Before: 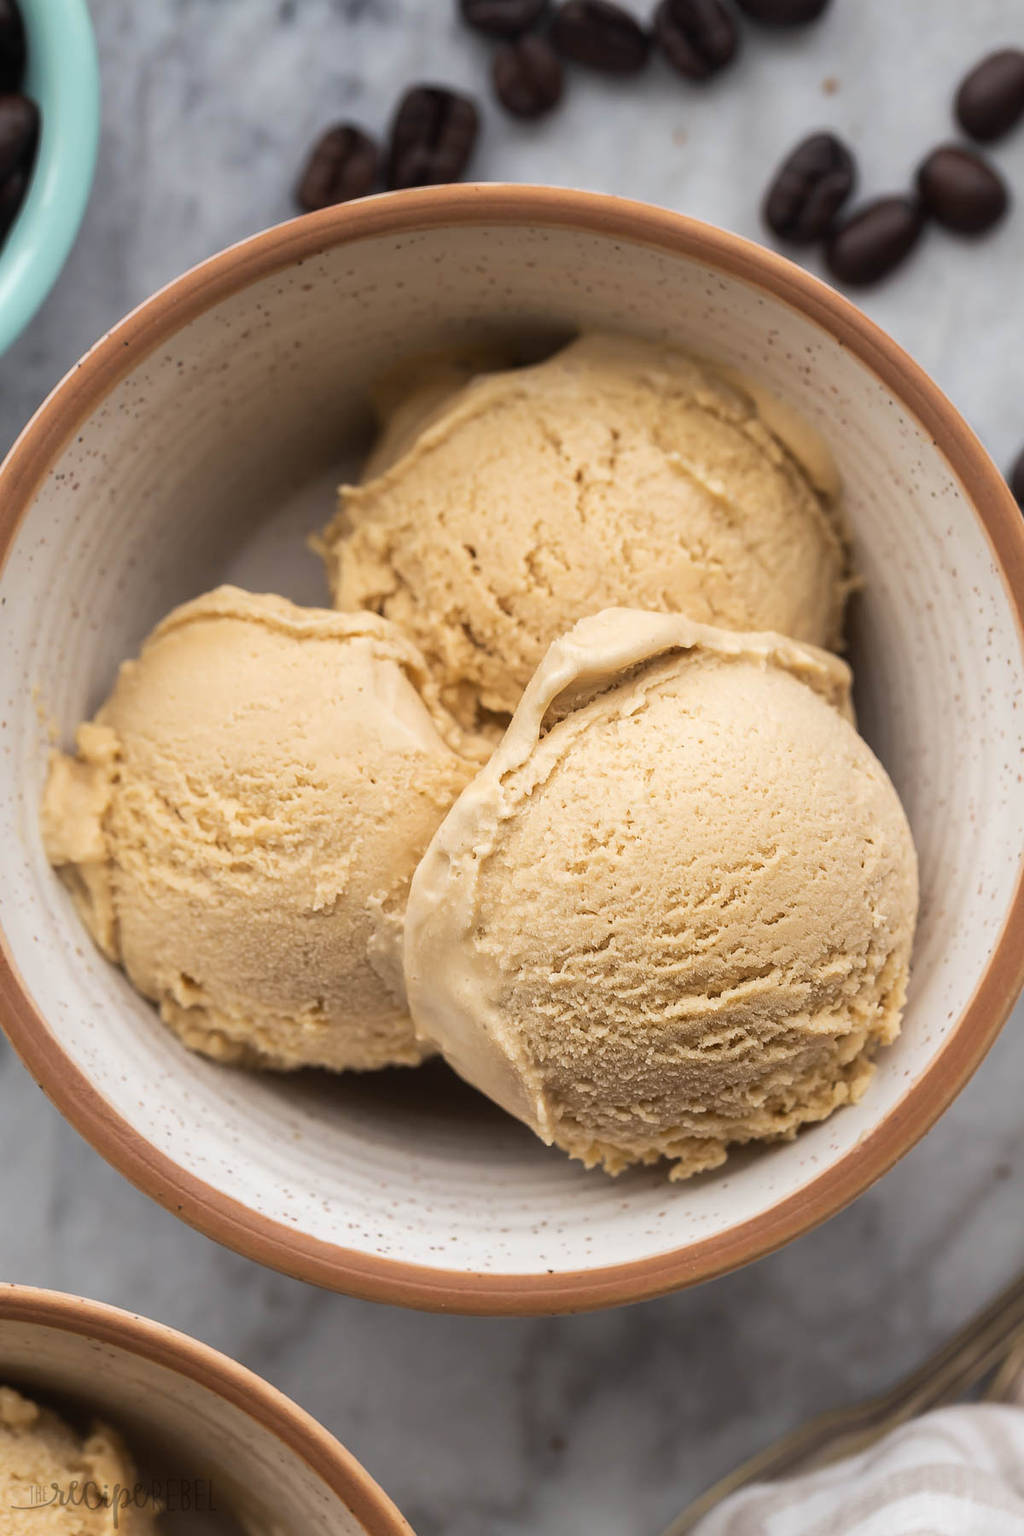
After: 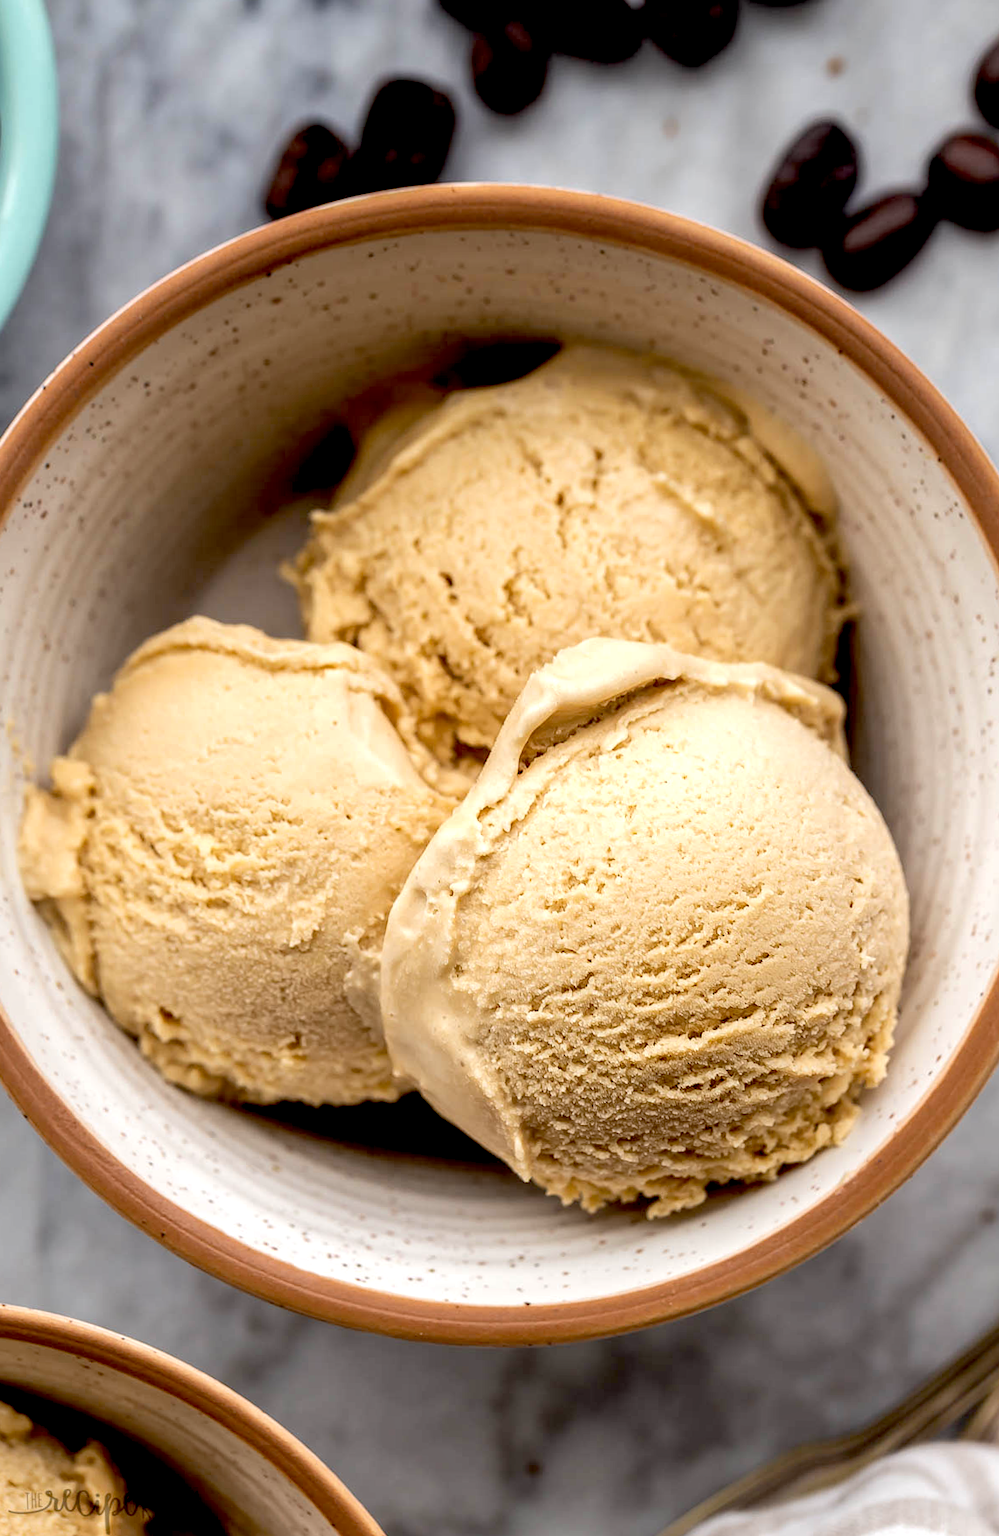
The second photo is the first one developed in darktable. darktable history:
rotate and perspective: rotation 0.074°, lens shift (vertical) 0.096, lens shift (horizontal) -0.041, crop left 0.043, crop right 0.952, crop top 0.024, crop bottom 0.979
exposure: black level correction 0.031, exposure 0.304 EV, compensate highlight preservation false
local contrast: on, module defaults
